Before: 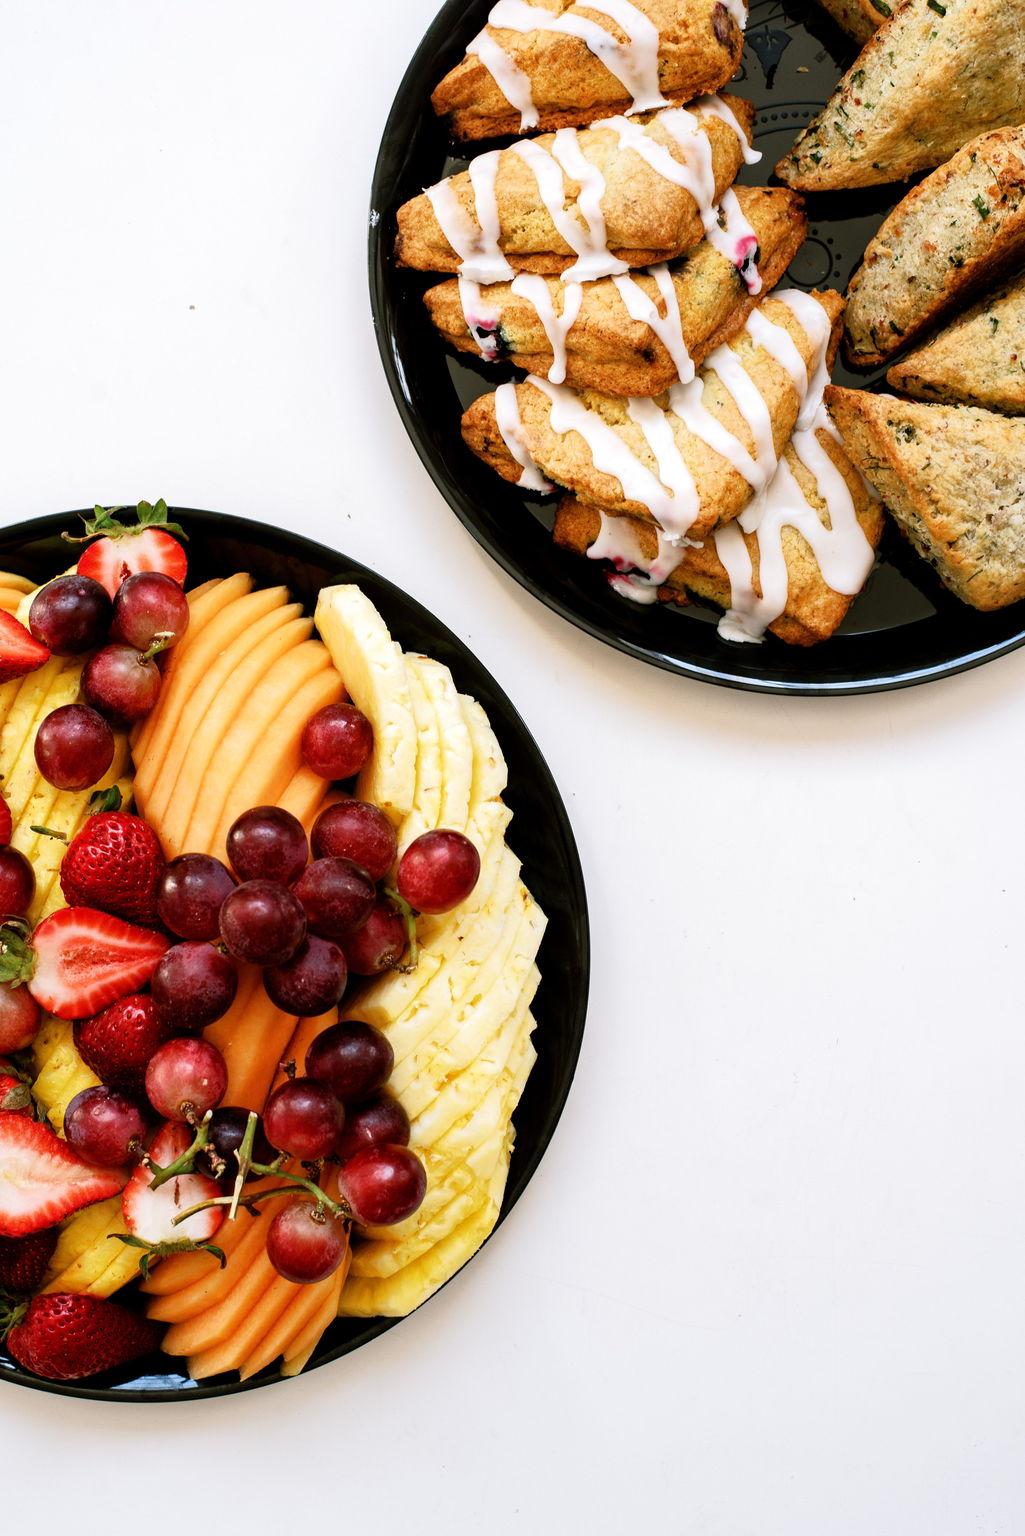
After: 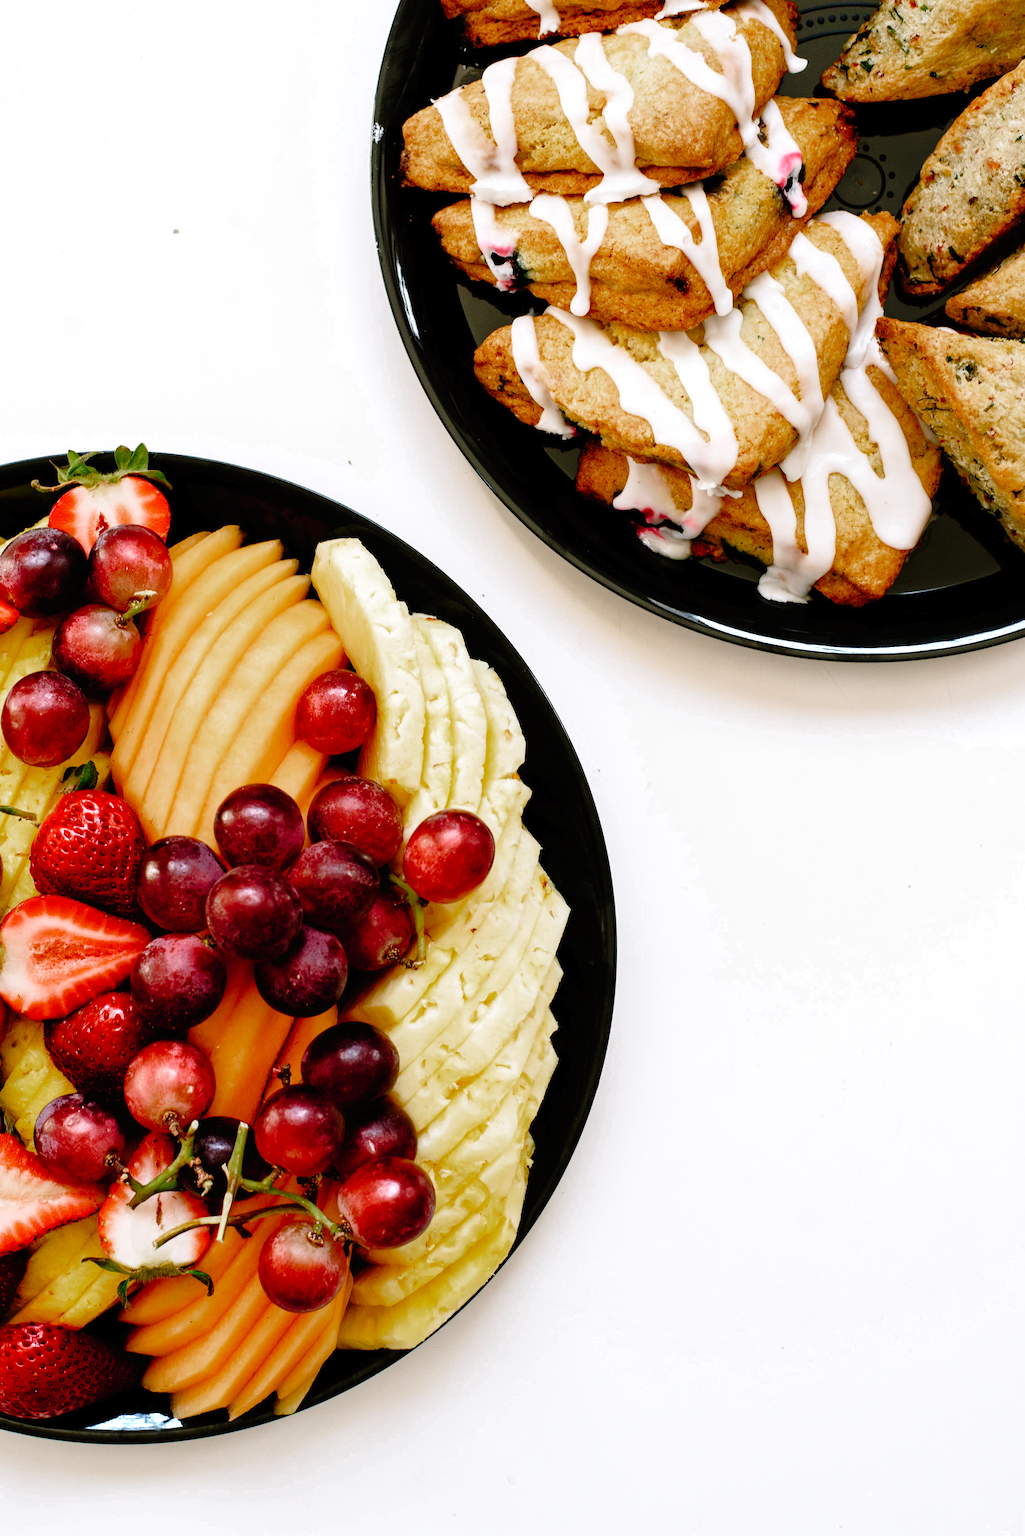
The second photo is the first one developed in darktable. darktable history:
tone curve: curves: ch0 [(0, 0) (0.003, 0.01) (0.011, 0.01) (0.025, 0.011) (0.044, 0.019) (0.069, 0.032) (0.1, 0.054) (0.136, 0.088) (0.177, 0.138) (0.224, 0.214) (0.277, 0.297) (0.335, 0.391) (0.399, 0.469) (0.468, 0.551) (0.543, 0.622) (0.623, 0.699) (0.709, 0.775) (0.801, 0.85) (0.898, 0.929) (1, 1)], preserve colors none
crop: left 3.305%, top 6.436%, right 6.389%, bottom 3.258%
color zones: curves: ch0 [(0.203, 0.433) (0.607, 0.517) (0.697, 0.696) (0.705, 0.897)]
